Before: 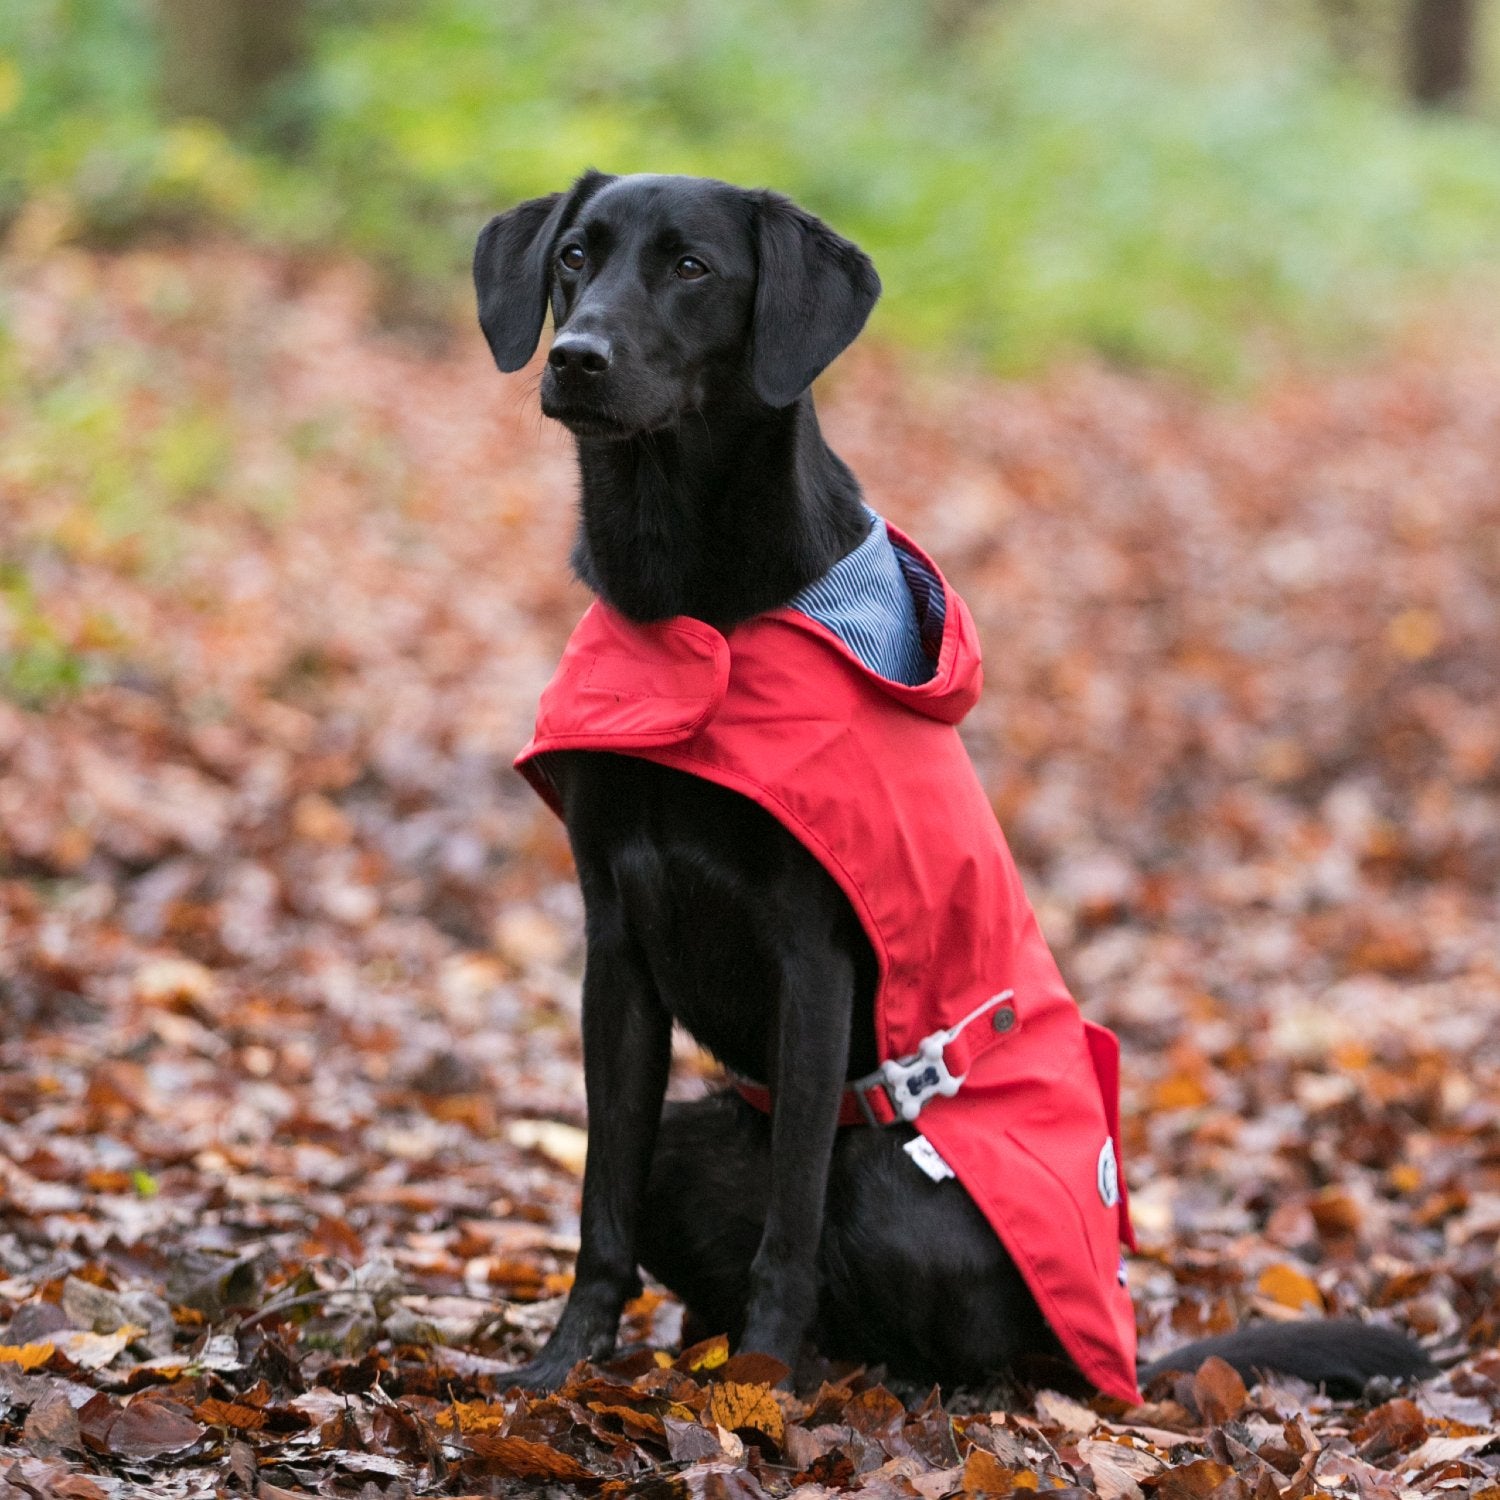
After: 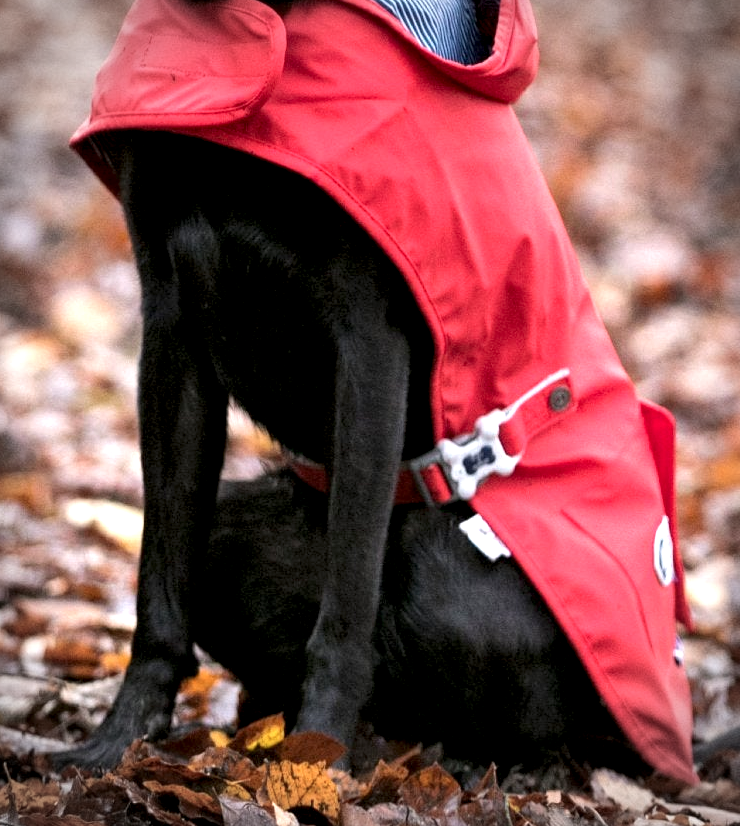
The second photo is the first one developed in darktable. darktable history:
crop: left 29.66%, top 41.435%, right 20.987%, bottom 3.463%
exposure: exposure 0.373 EV, compensate exposure bias true, compensate highlight preservation false
vignetting: automatic ratio true, dithering 16-bit output
local contrast: highlights 133%, shadows 143%, detail 138%, midtone range 0.259
shadows and highlights: shadows 32.18, highlights -31.72, highlights color adjustment 0.782%, soften with gaussian
